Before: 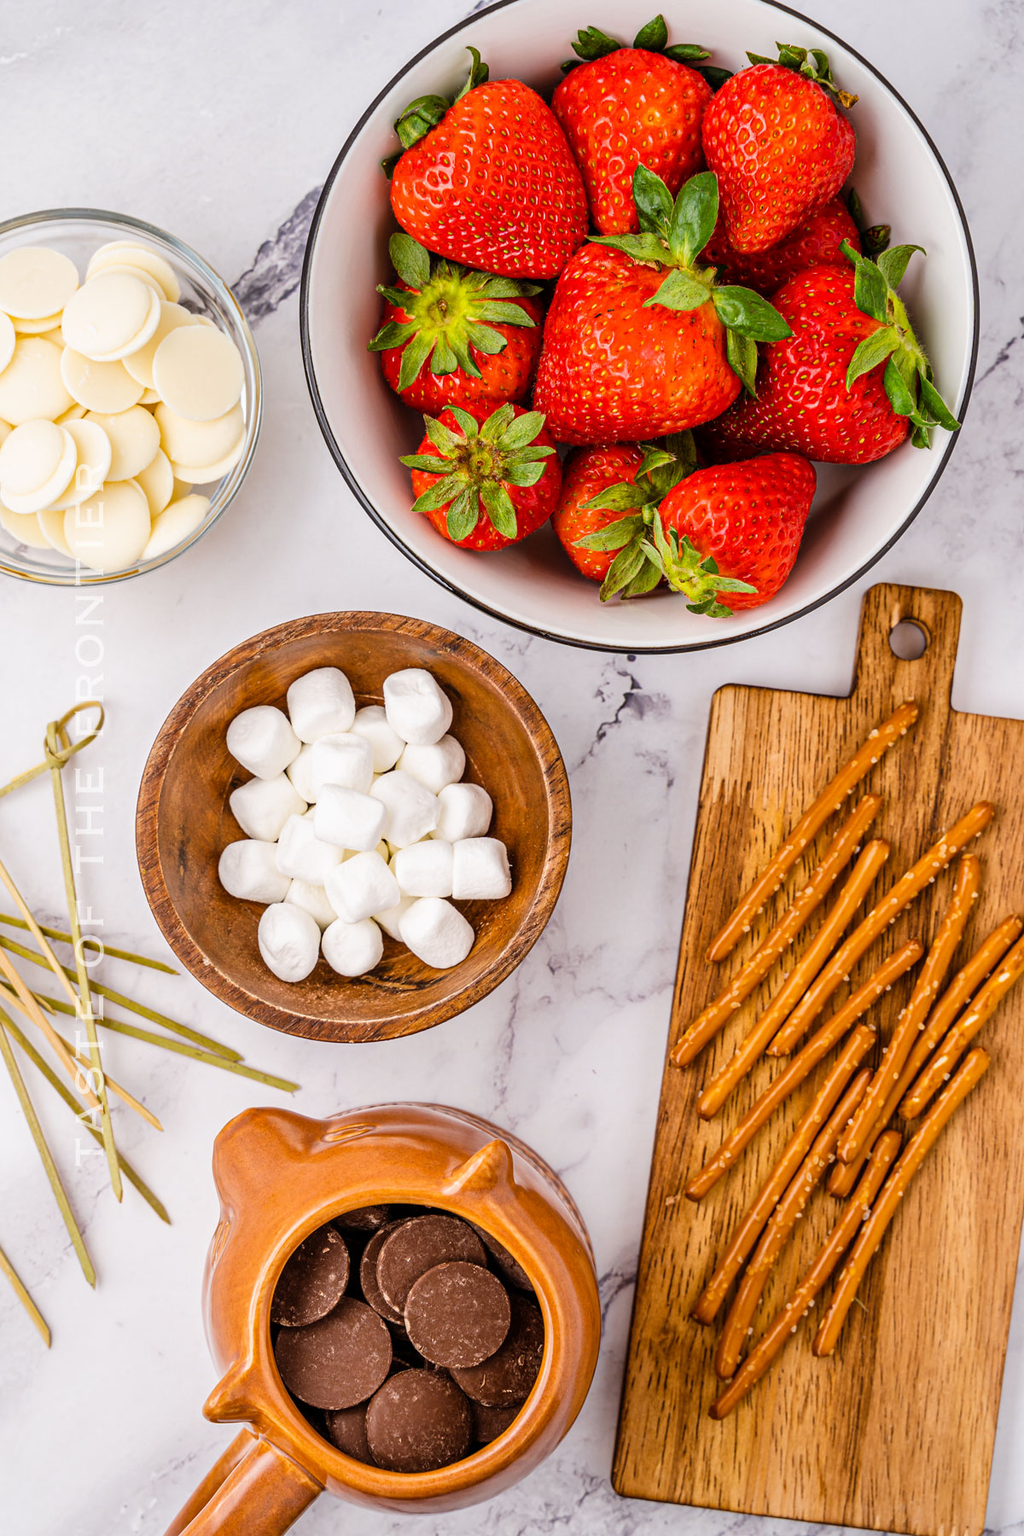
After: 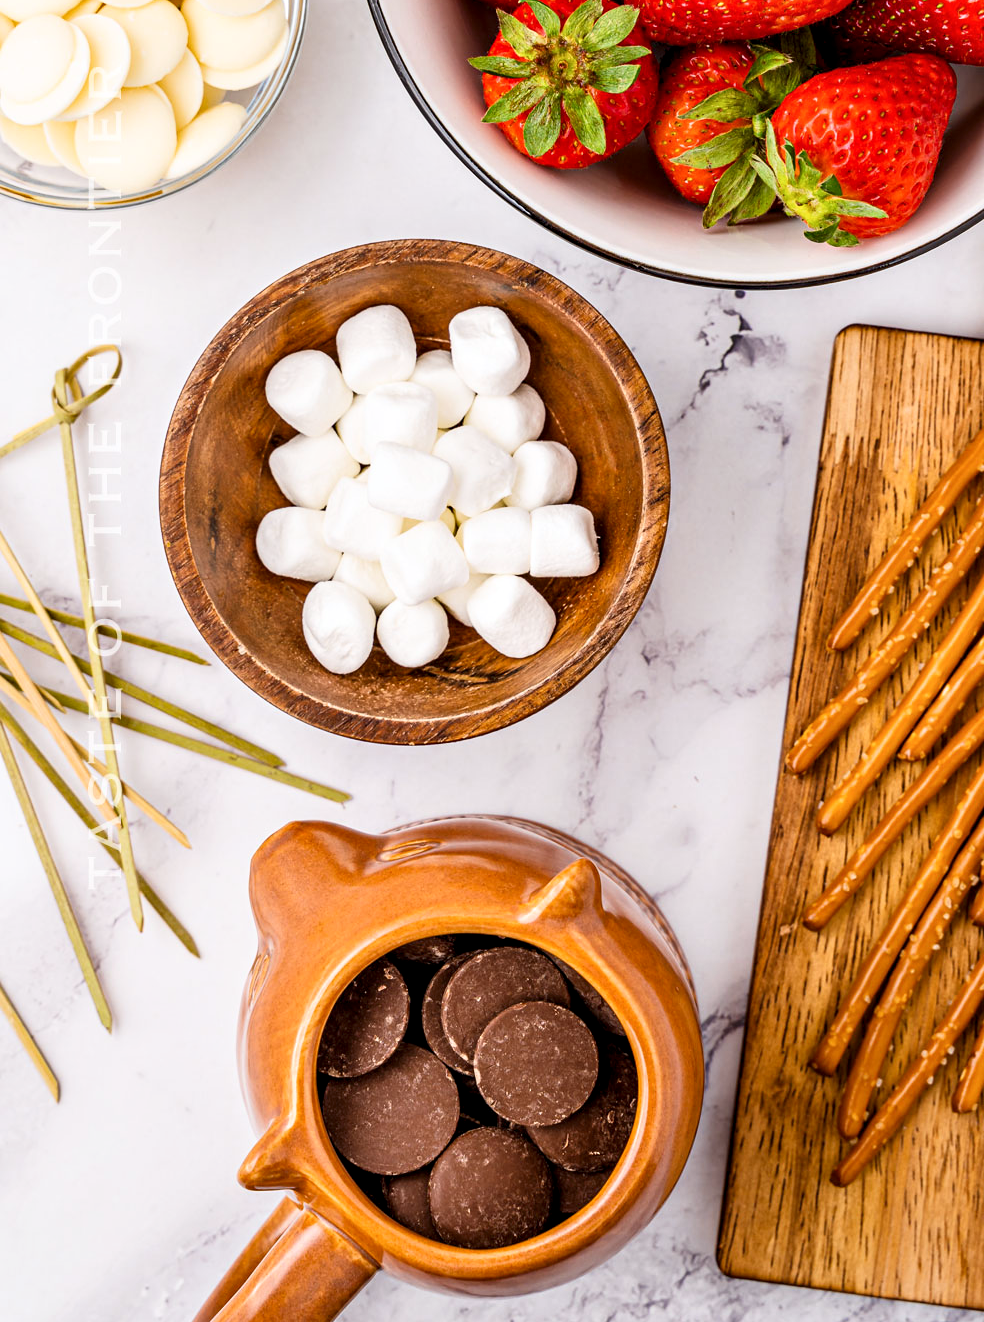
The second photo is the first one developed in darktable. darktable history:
crop: top 26.531%, right 17.959%
shadows and highlights: shadows 0, highlights 40
contrast equalizer: octaves 7, y [[0.6 ×6], [0.55 ×6], [0 ×6], [0 ×6], [0 ×6]], mix 0.3
